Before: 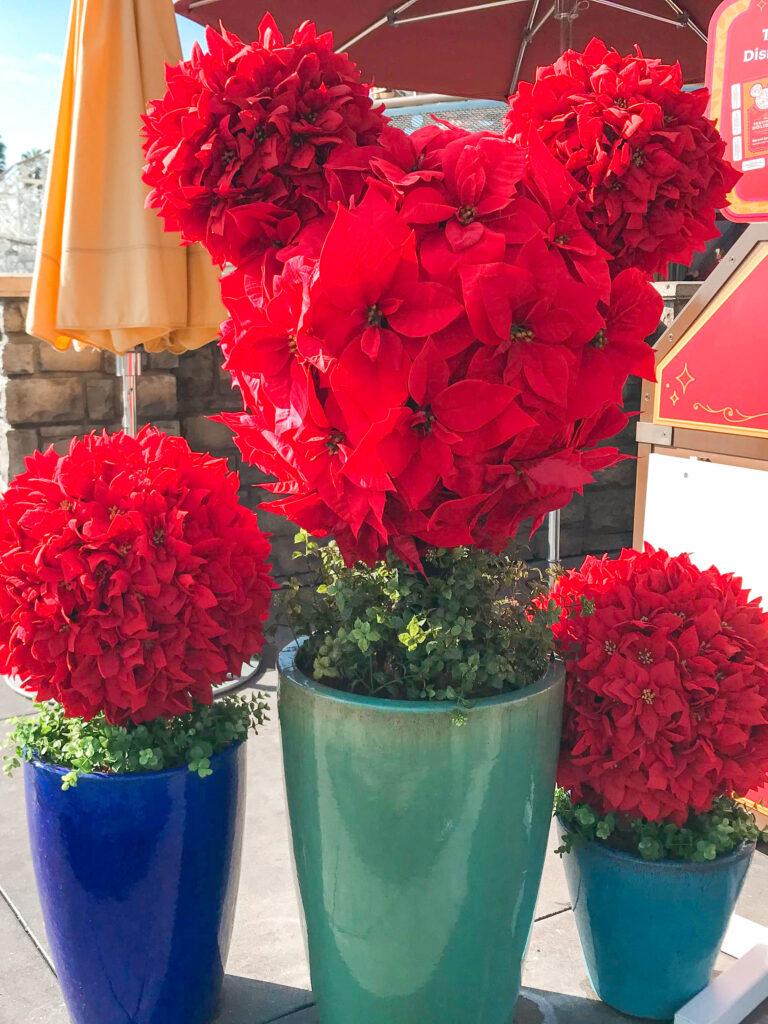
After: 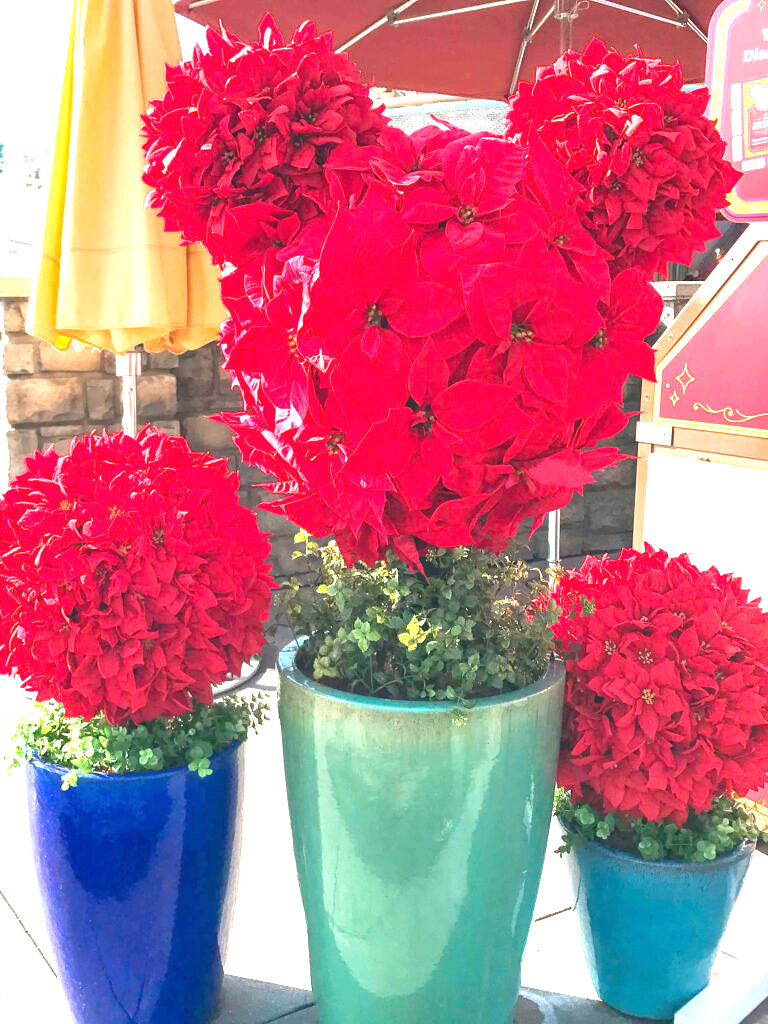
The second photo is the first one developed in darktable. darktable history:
exposure: black level correction 0, exposure 1.386 EV, compensate exposure bias true, compensate highlight preservation false
